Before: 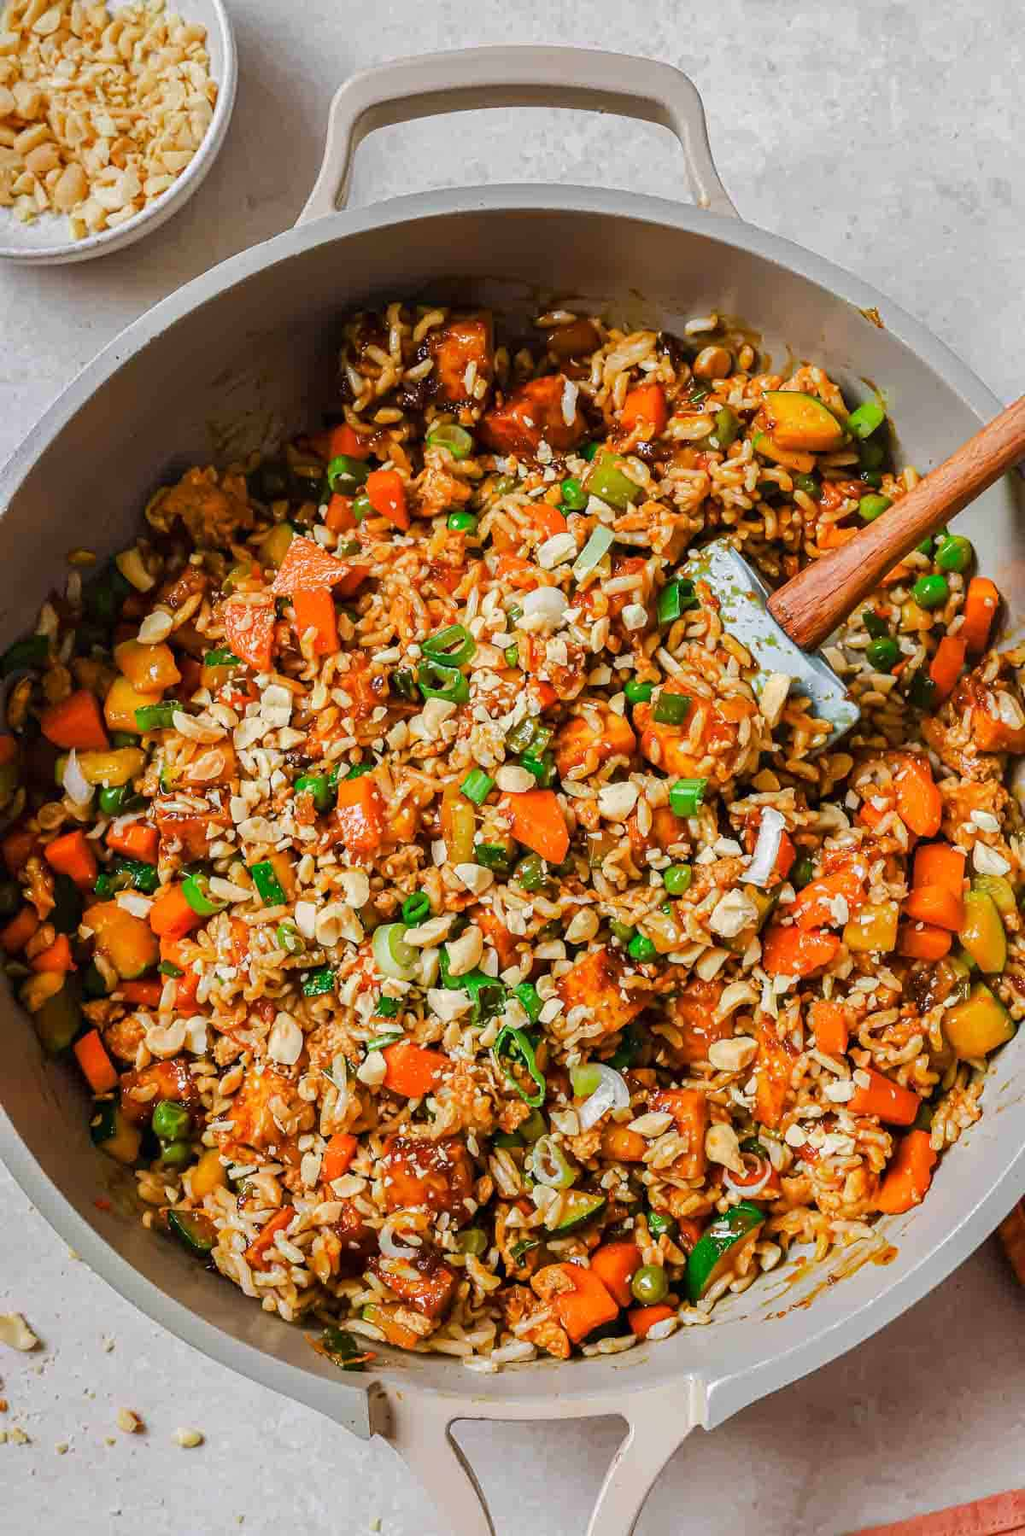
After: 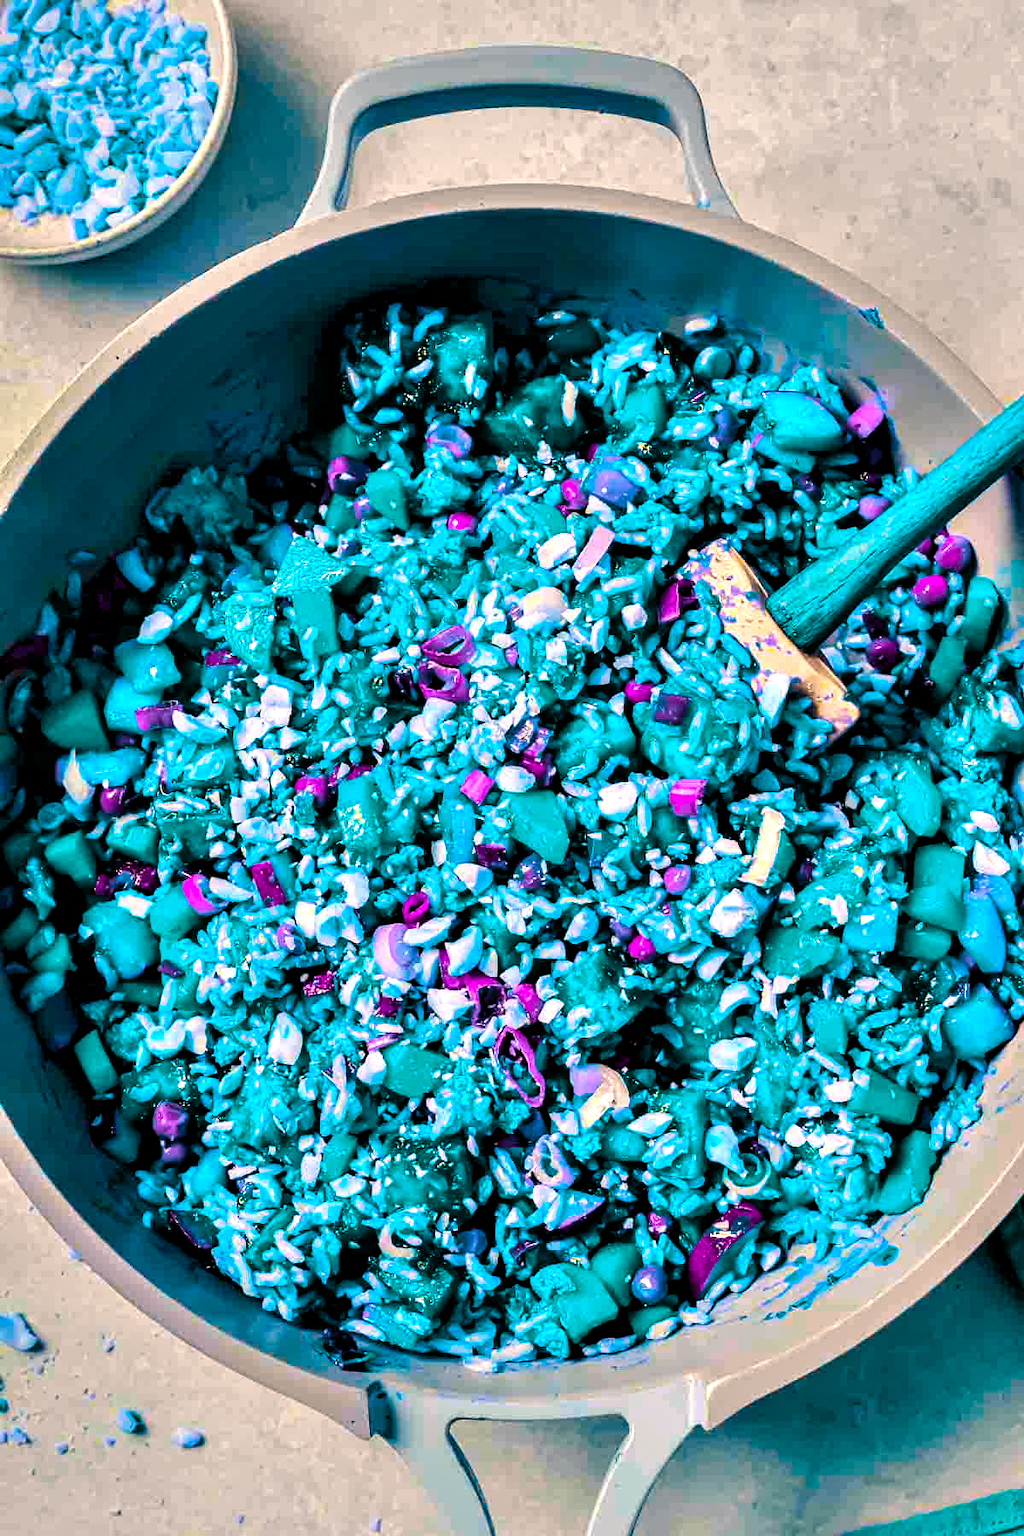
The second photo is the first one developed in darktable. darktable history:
contrast equalizer: y [[0.6 ×6], [0.55 ×6], [0 ×6], [0 ×6], [0 ×6]]
color balance rgb: shadows lift › chroma 2.021%, shadows lift › hue 217.46°, highlights gain › chroma 3.027%, highlights gain › hue 60.05°, linear chroma grading › global chroma -15.644%, perceptual saturation grading › global saturation 30.633%, hue shift 177.07°, global vibrance 49.922%, contrast 0.563%
